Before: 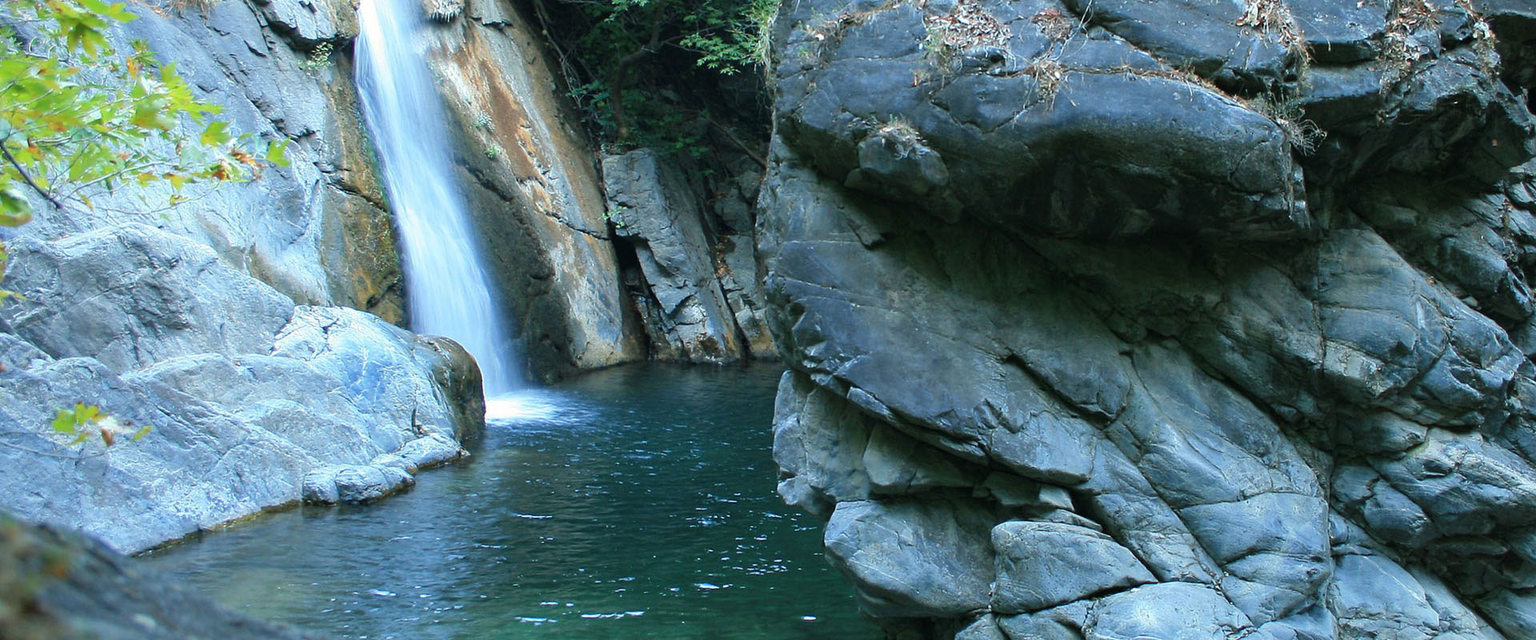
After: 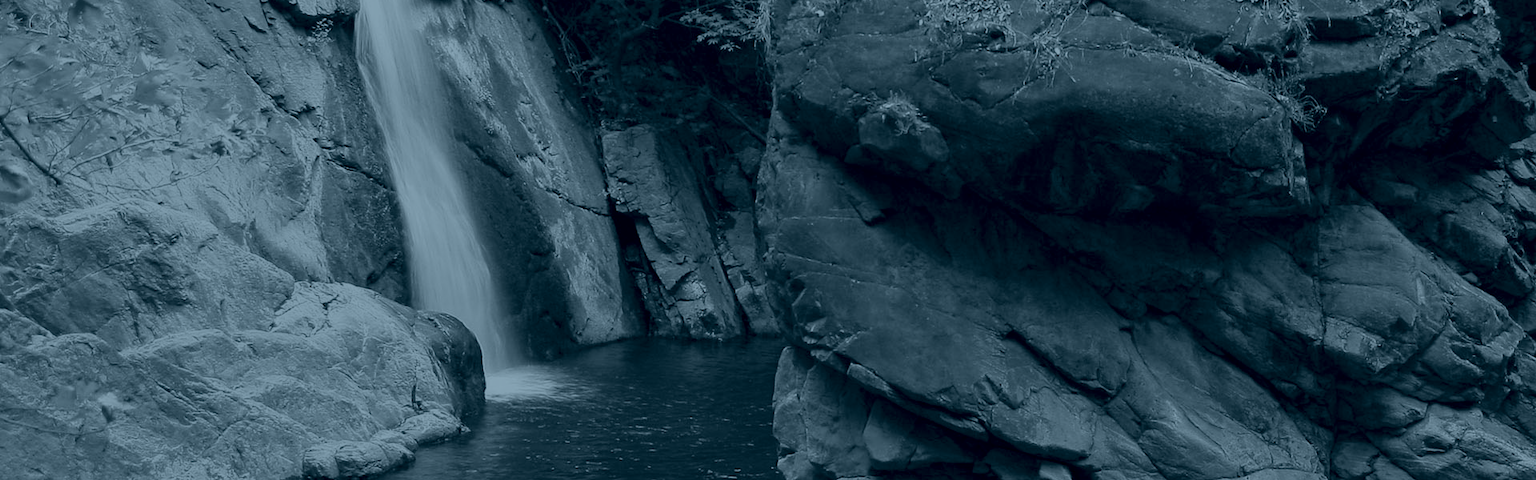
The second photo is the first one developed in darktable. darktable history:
colorize: hue 194.4°, saturation 29%, source mix 61.75%, lightness 3.98%, version 1
exposure: exposure 0.6 EV, compensate highlight preservation false
crop: top 3.857%, bottom 21.132%
shadows and highlights: shadows 52.34, highlights -28.23, soften with gaussian
